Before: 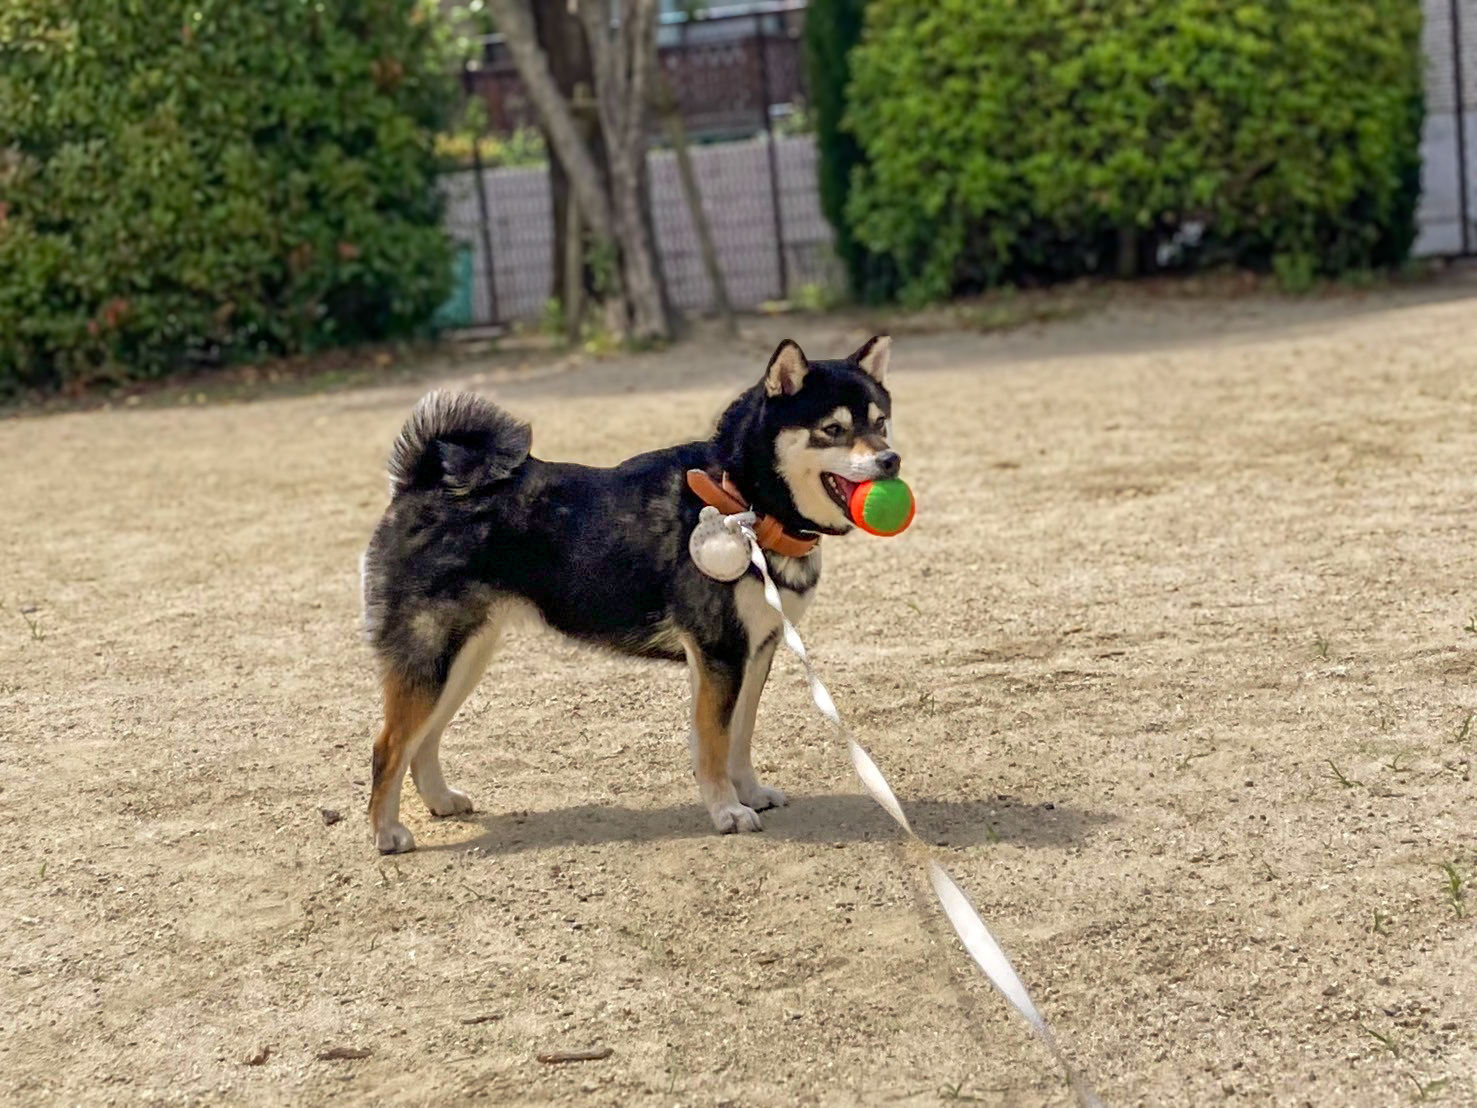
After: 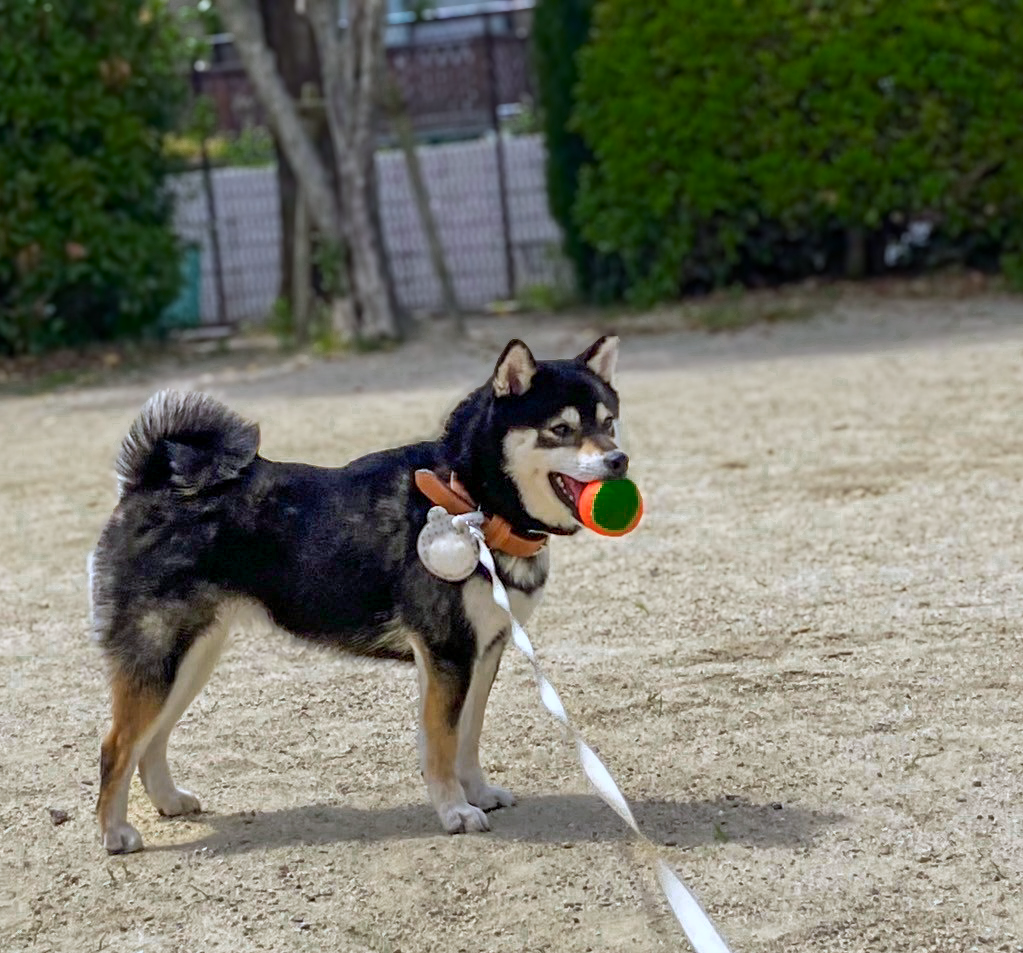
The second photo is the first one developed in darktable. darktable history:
crop: left 18.479%, right 12.2%, bottom 13.971%
white balance: red 0.931, blue 1.11
color zones: curves: ch0 [(0.25, 0.5) (0.347, 0.092) (0.75, 0.5)]; ch1 [(0.25, 0.5) (0.33, 0.51) (0.75, 0.5)]
